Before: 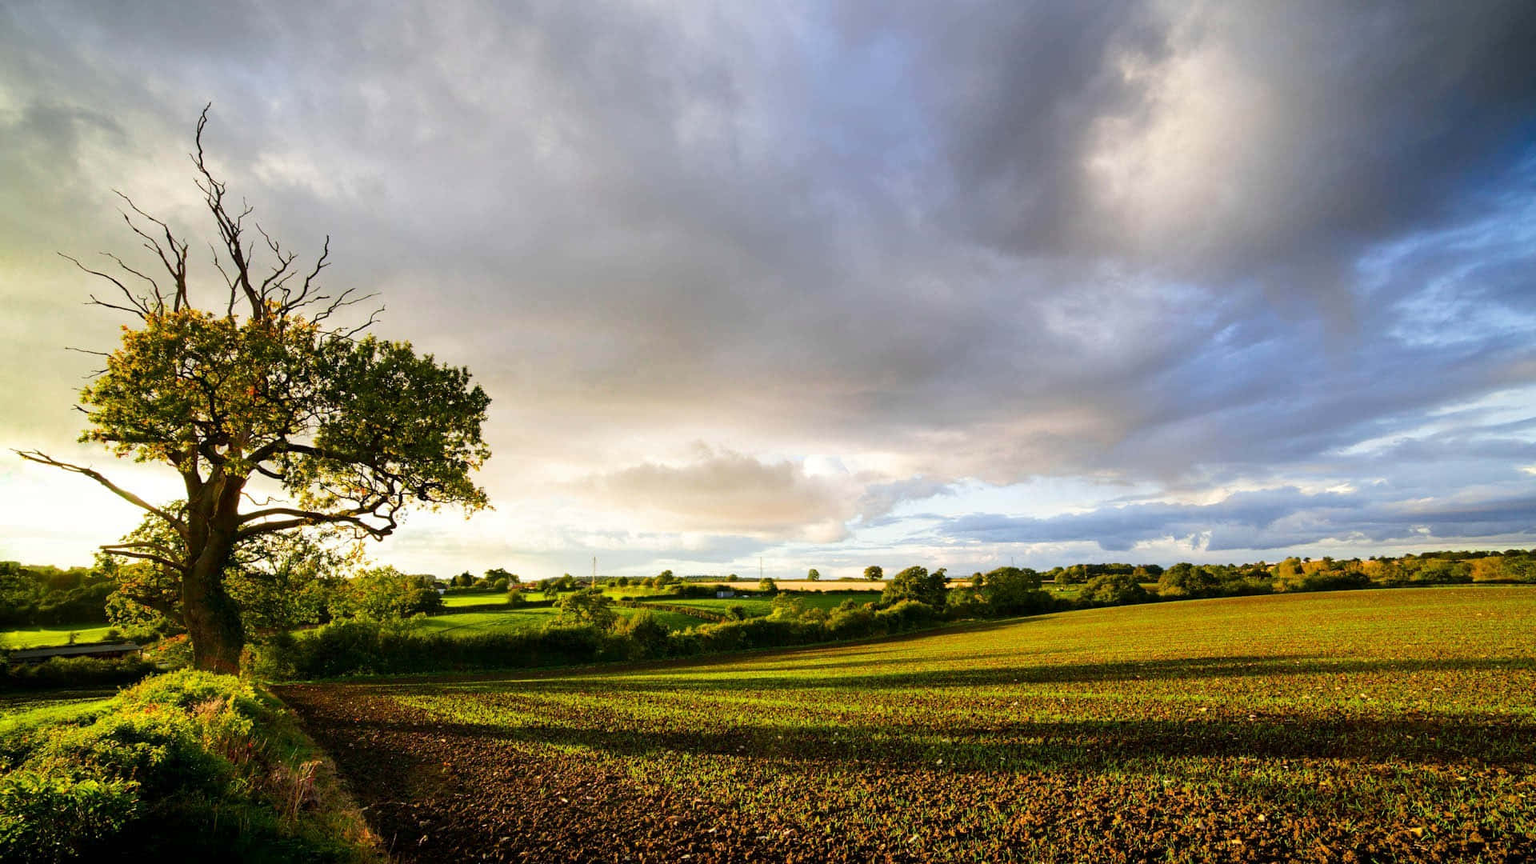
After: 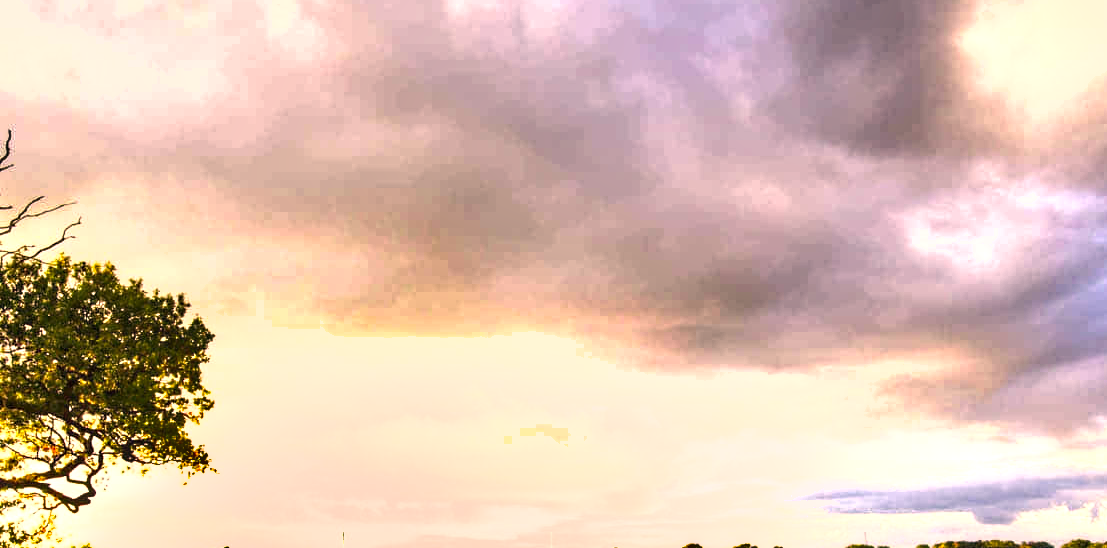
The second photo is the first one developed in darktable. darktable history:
sharpen: radius 5.367, amount 0.314, threshold 26.523
exposure: exposure 0.943 EV, compensate highlight preservation false
crop: left 20.855%, top 15.231%, right 21.479%, bottom 34.006%
color correction: highlights a* 17.46, highlights b* 18.65
shadows and highlights: soften with gaussian
contrast equalizer: y [[0.439, 0.44, 0.442, 0.457, 0.493, 0.498], [0.5 ×6], [0.5 ×6], [0 ×6], [0 ×6]], mix -0.19
local contrast: on, module defaults
